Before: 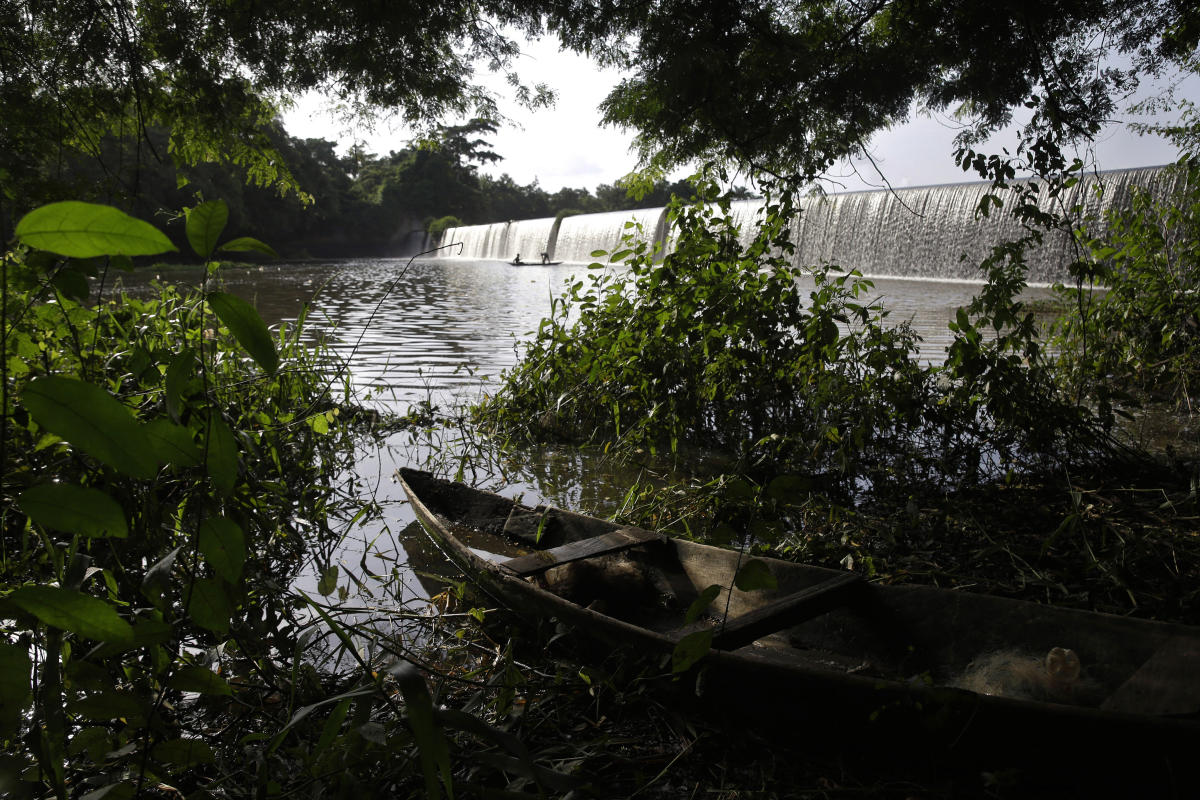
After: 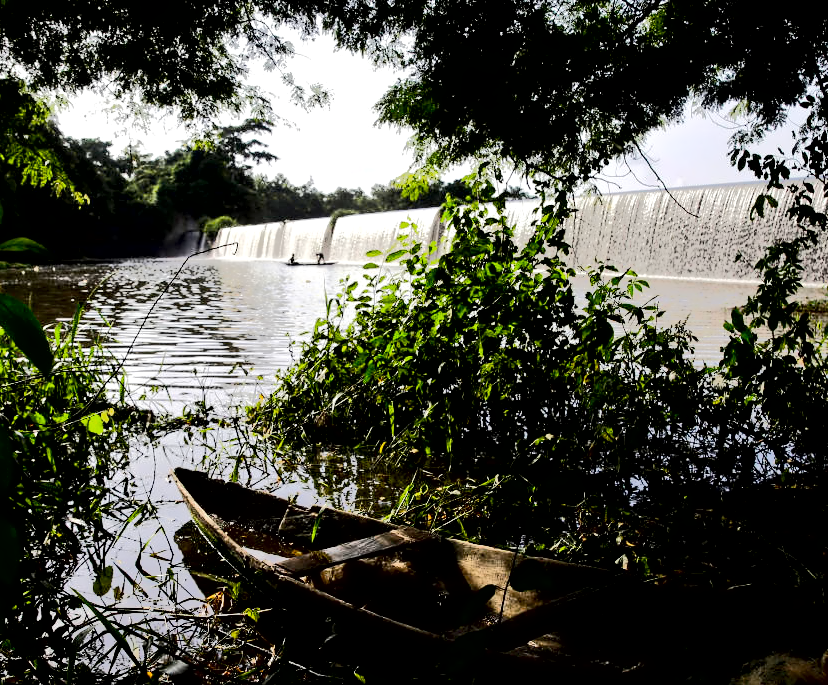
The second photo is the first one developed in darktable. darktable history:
tone equalizer: -8 EV -0.537 EV, -7 EV -0.35 EV, -6 EV -0.06 EV, -5 EV 0.427 EV, -4 EV 0.947 EV, -3 EV 0.799 EV, -2 EV -0.009 EV, -1 EV 0.141 EV, +0 EV -0.031 EV, edges refinement/feathering 500, mask exposure compensation -1.57 EV, preserve details no
local contrast: mode bilateral grid, contrast 9, coarseness 26, detail 115%, midtone range 0.2
exposure: black level correction 0.013, compensate exposure bias true, compensate highlight preservation false
crop: left 18.807%, right 12.138%, bottom 14.322%
contrast brightness saturation: contrast 0.197, brightness 0.16, saturation 0.217
contrast equalizer: y [[0.5, 0.542, 0.583, 0.625, 0.667, 0.708], [0.5 ×6], [0.5 ×6], [0, 0.033, 0.067, 0.1, 0.133, 0.167], [0, 0.05, 0.1, 0.15, 0.2, 0.25]], mix 0.307
